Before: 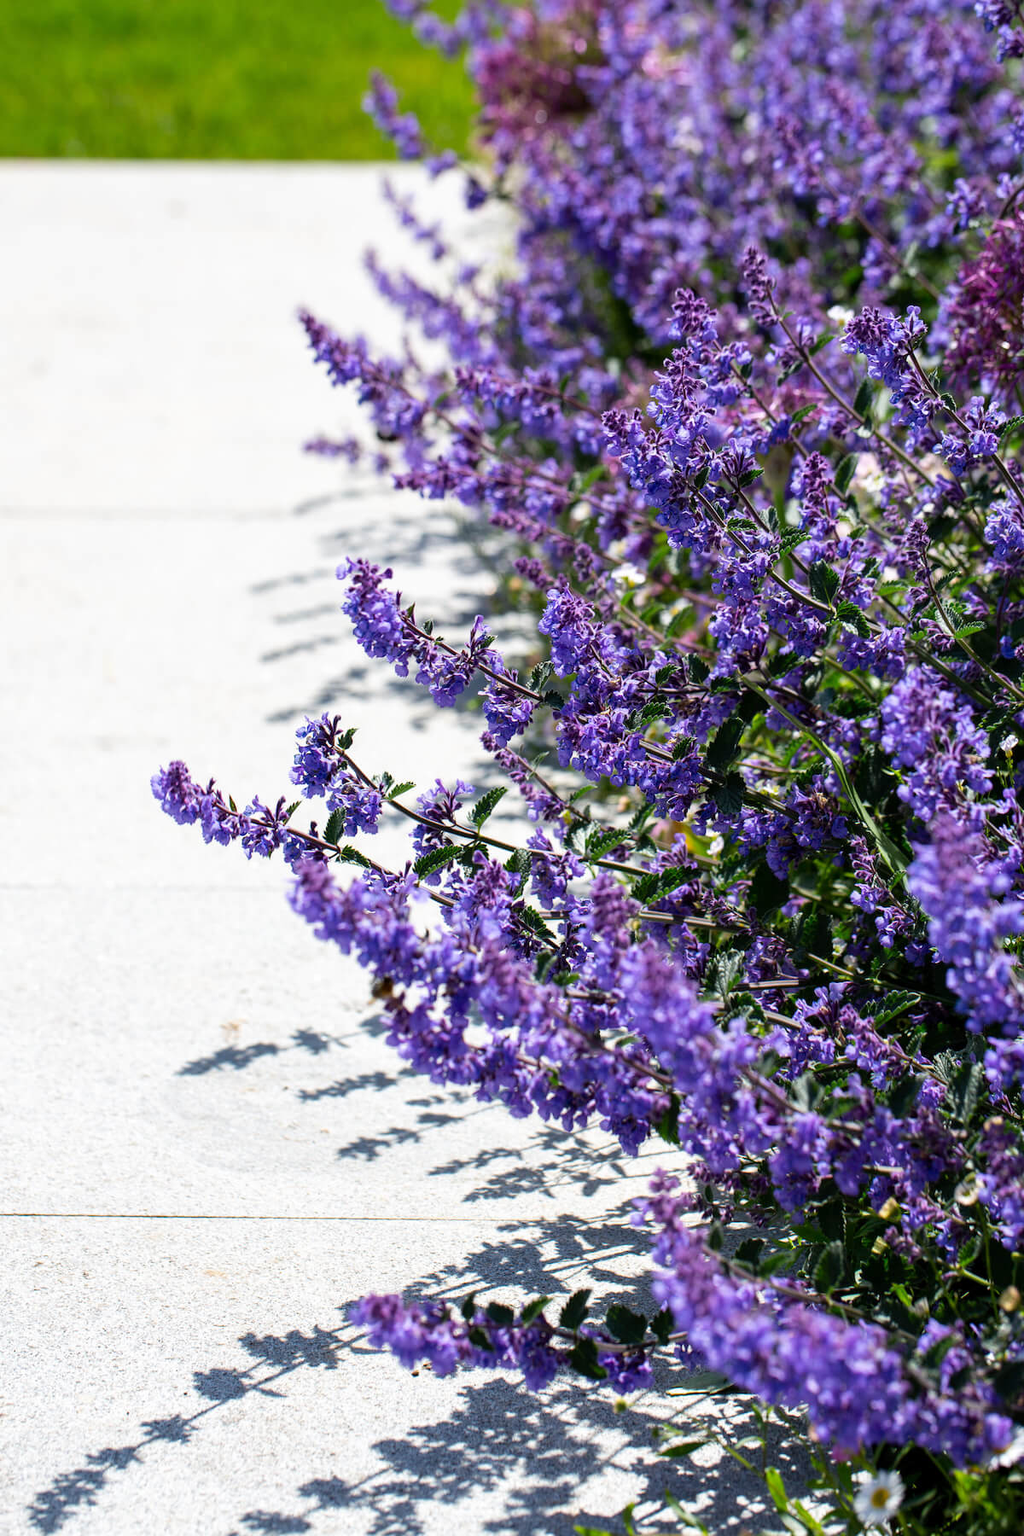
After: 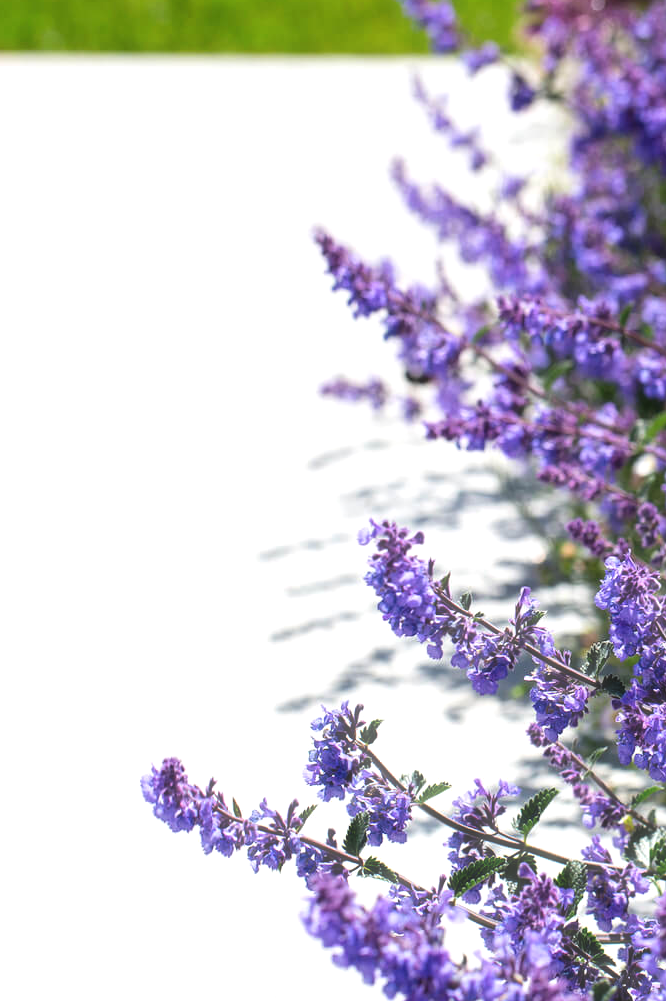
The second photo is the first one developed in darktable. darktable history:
haze removal: strength -0.111, compatibility mode true, adaptive false
exposure: exposure 0.293 EV, compensate highlight preservation false
crop and rotate: left 3.031%, top 7.479%, right 41.402%, bottom 36.857%
